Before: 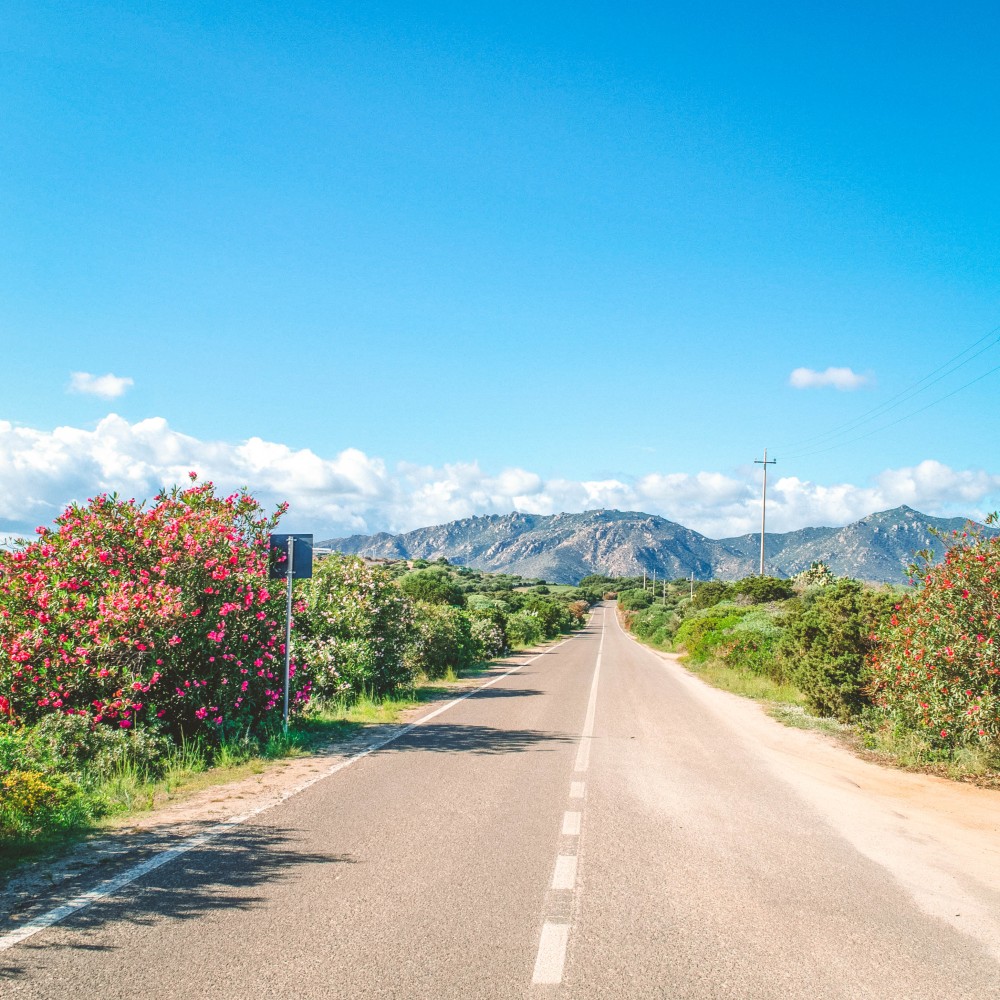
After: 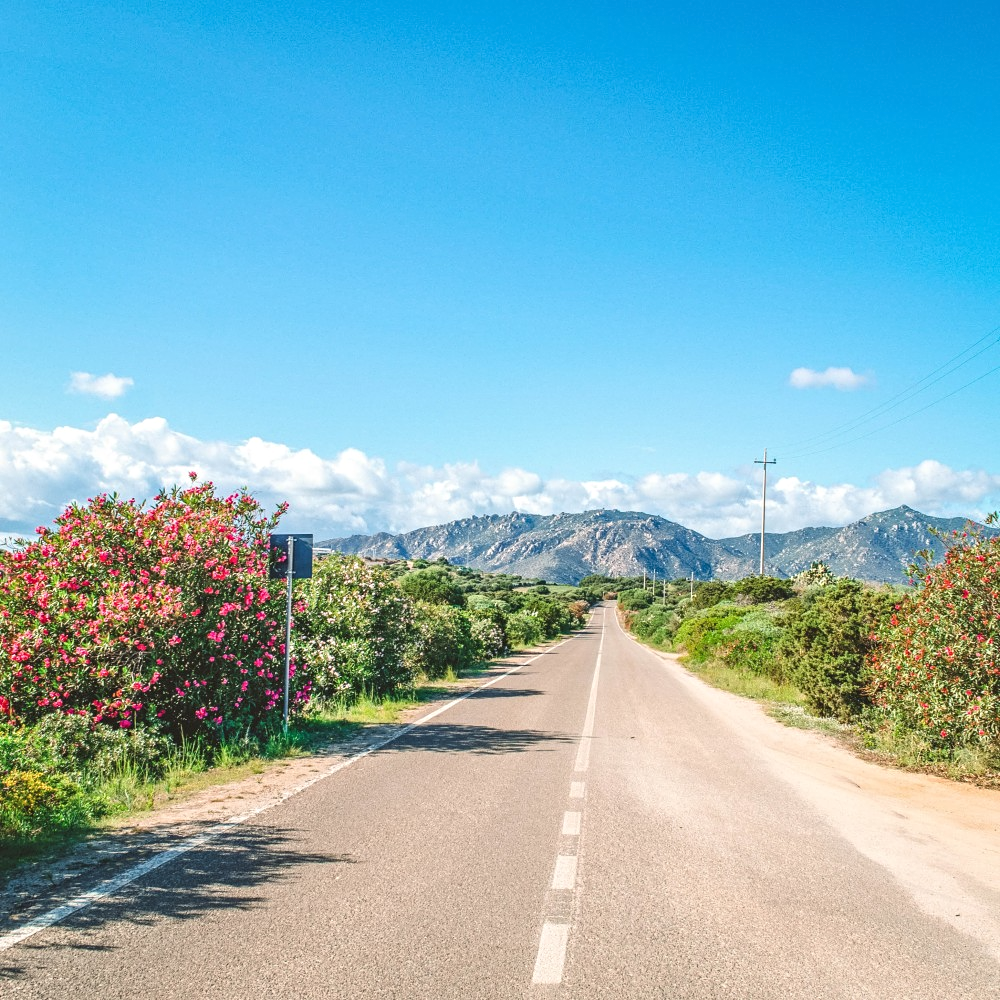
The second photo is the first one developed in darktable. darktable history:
contrast equalizer: octaves 7, y [[0.502, 0.505, 0.512, 0.529, 0.564, 0.588], [0.5 ×6], [0.502, 0.505, 0.512, 0.529, 0.564, 0.588], [0, 0.001, 0.001, 0.004, 0.008, 0.011], [0, 0.001, 0.001, 0.004, 0.008, 0.011]]
